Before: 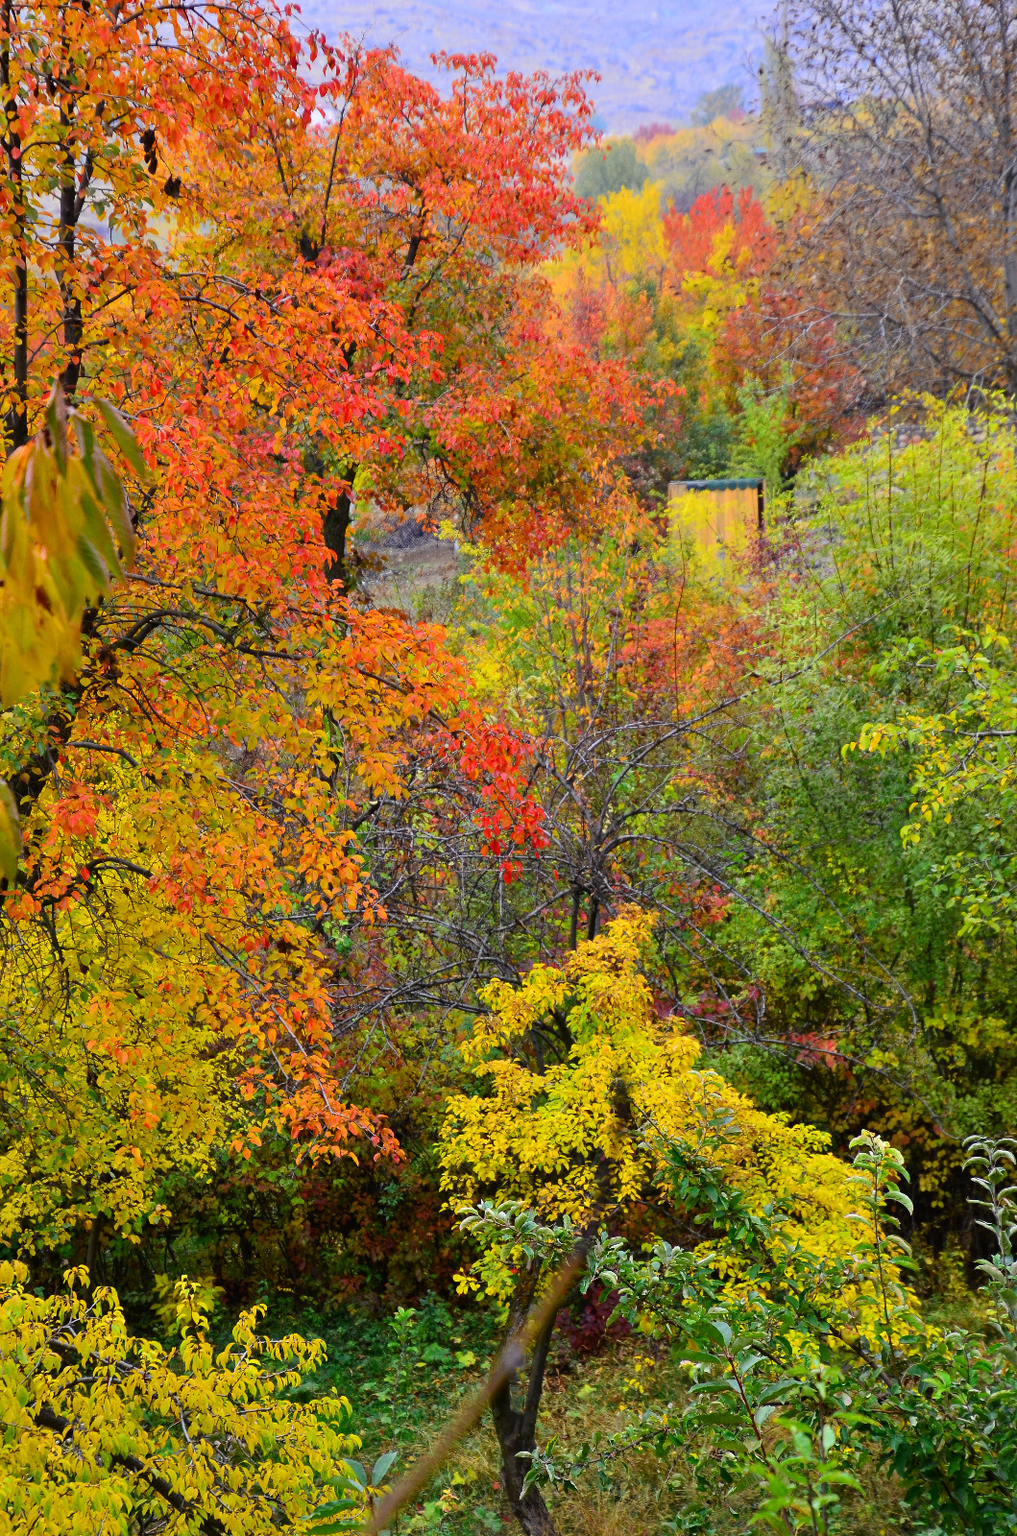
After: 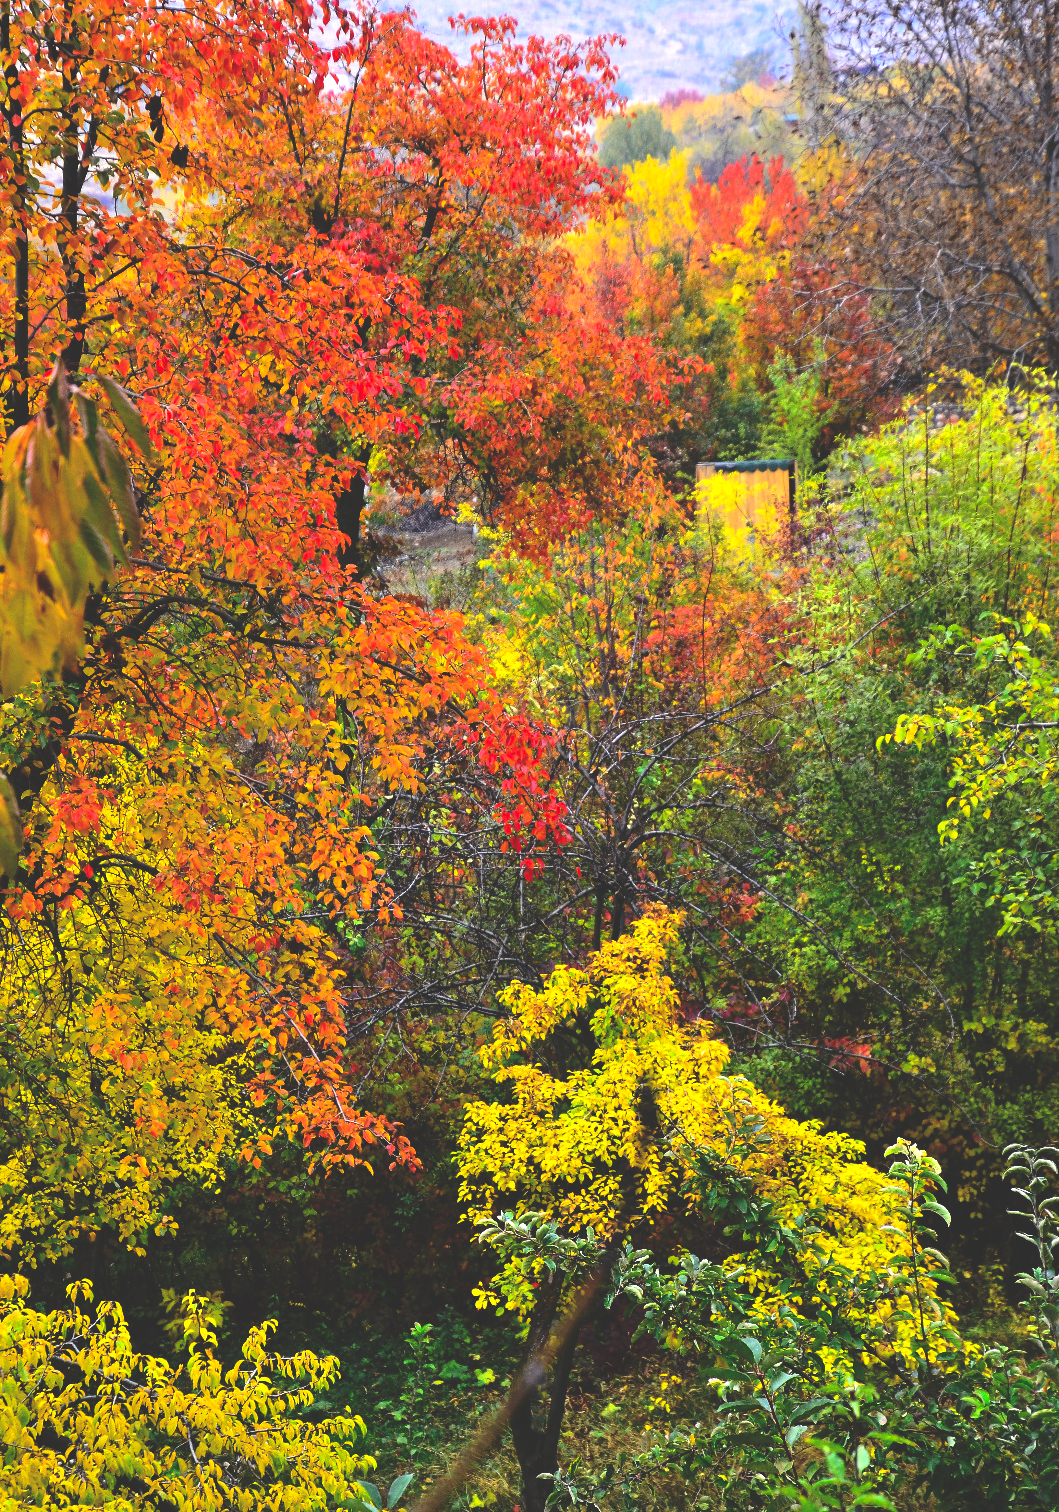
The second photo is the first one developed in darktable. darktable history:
crop and rotate: top 2.479%, bottom 3.018%
tone equalizer: -8 EV -0.75 EV, -7 EV -0.7 EV, -6 EV -0.6 EV, -5 EV -0.4 EV, -3 EV 0.4 EV, -2 EV 0.6 EV, -1 EV 0.7 EV, +0 EV 0.75 EV, edges refinement/feathering 500, mask exposure compensation -1.57 EV, preserve details no
rgb curve: curves: ch0 [(0, 0.186) (0.314, 0.284) (0.775, 0.708) (1, 1)], compensate middle gray true, preserve colors none
